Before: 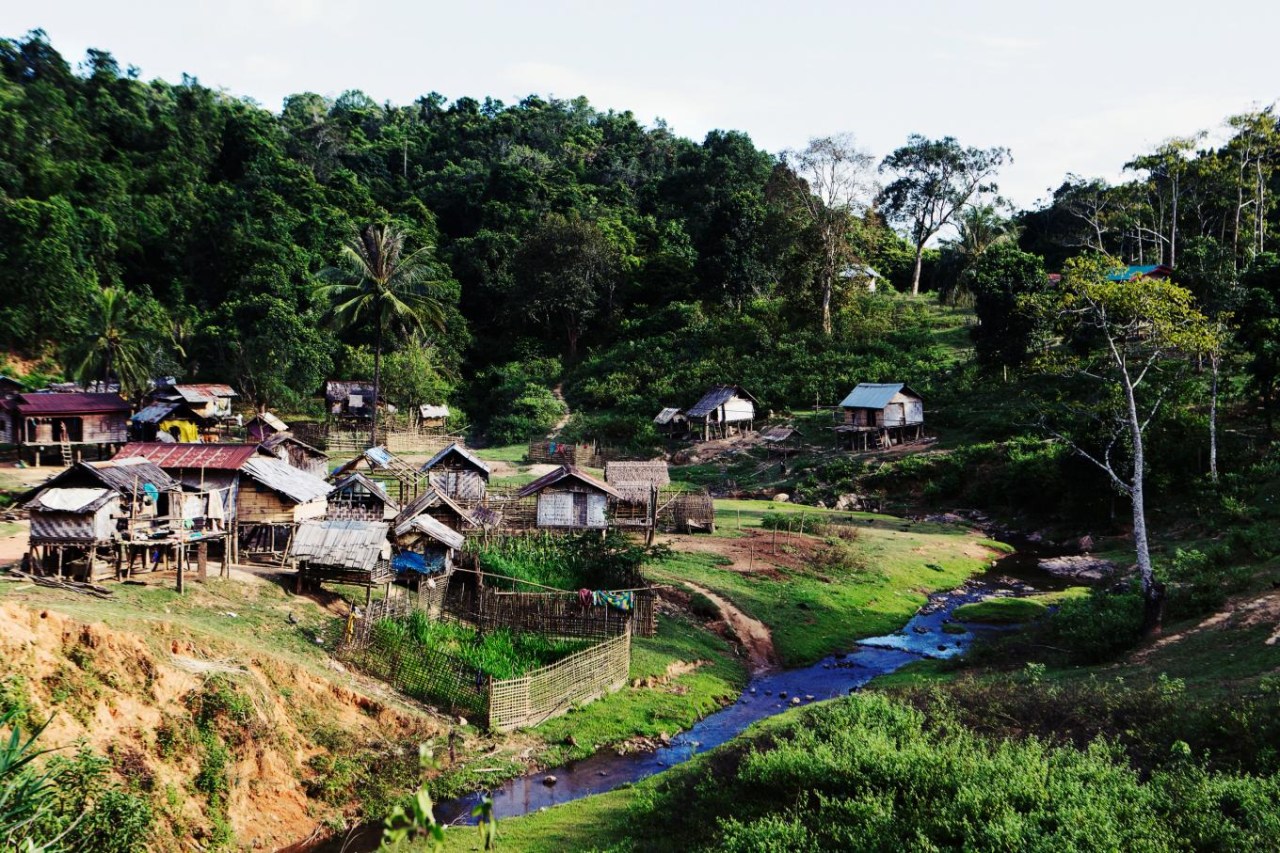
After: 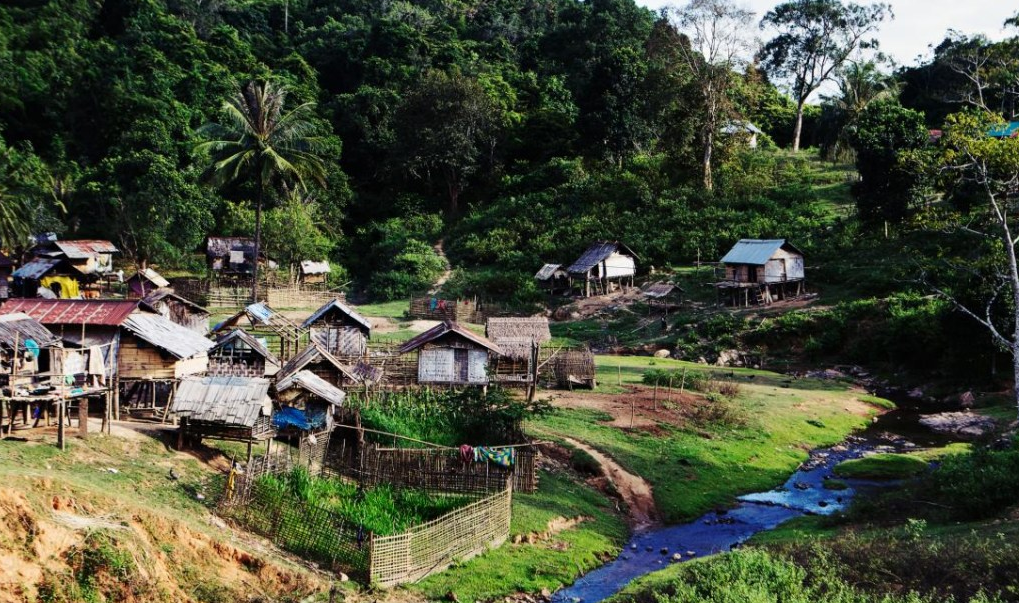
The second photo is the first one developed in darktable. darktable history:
crop: left 9.355%, top 16.901%, right 10.972%, bottom 12.4%
